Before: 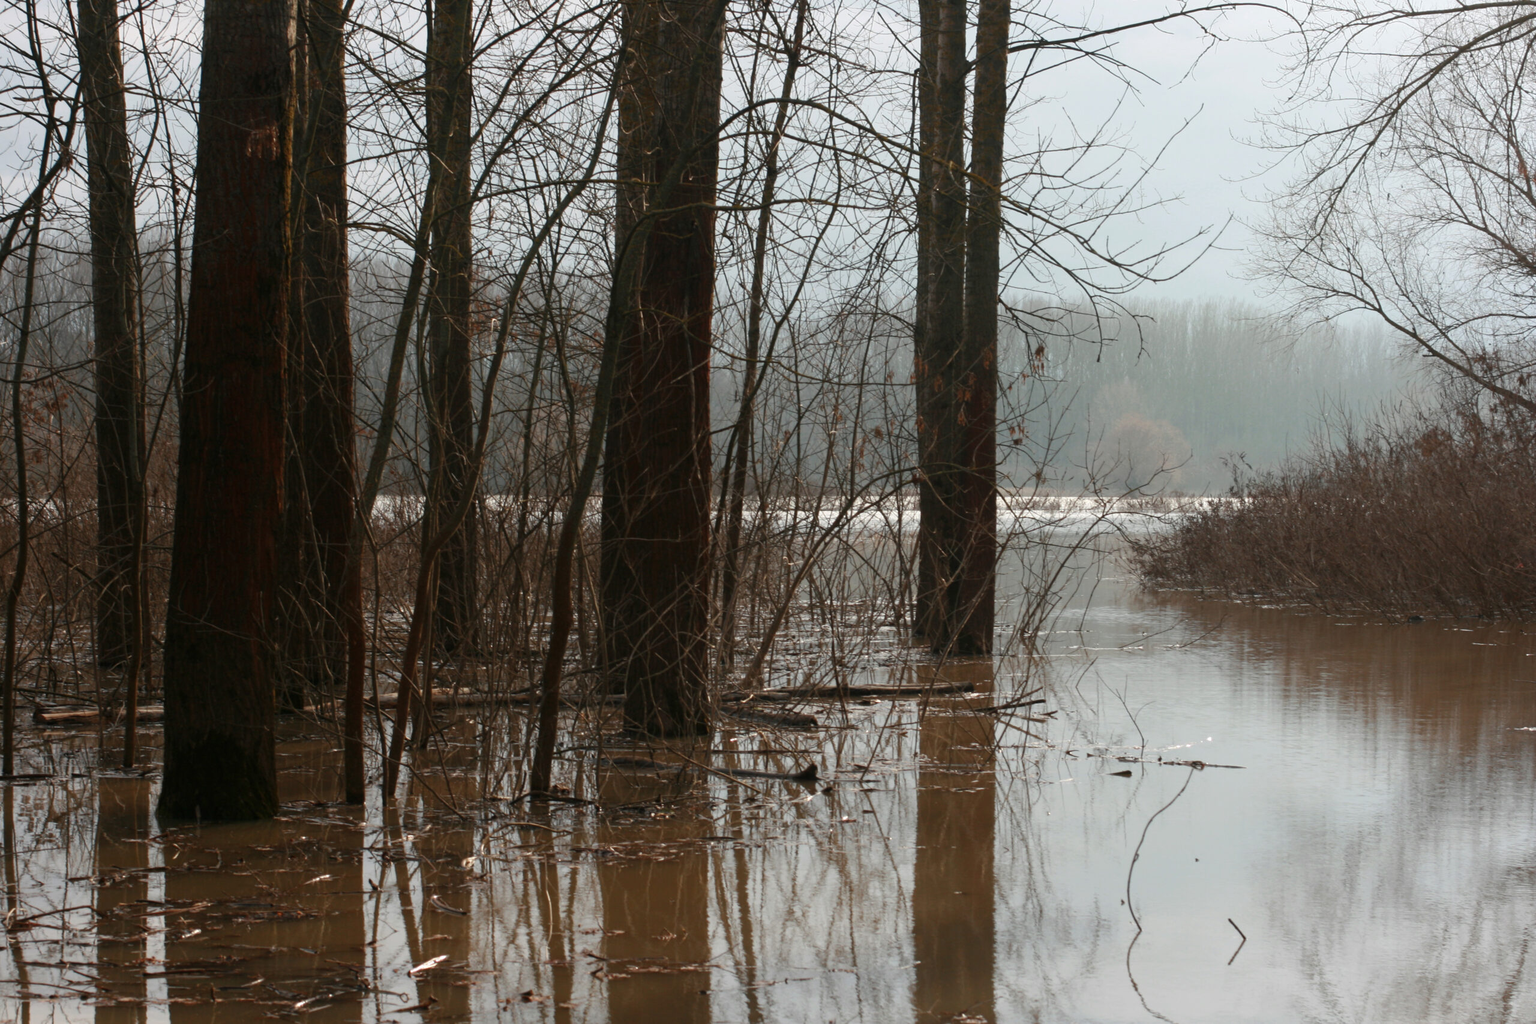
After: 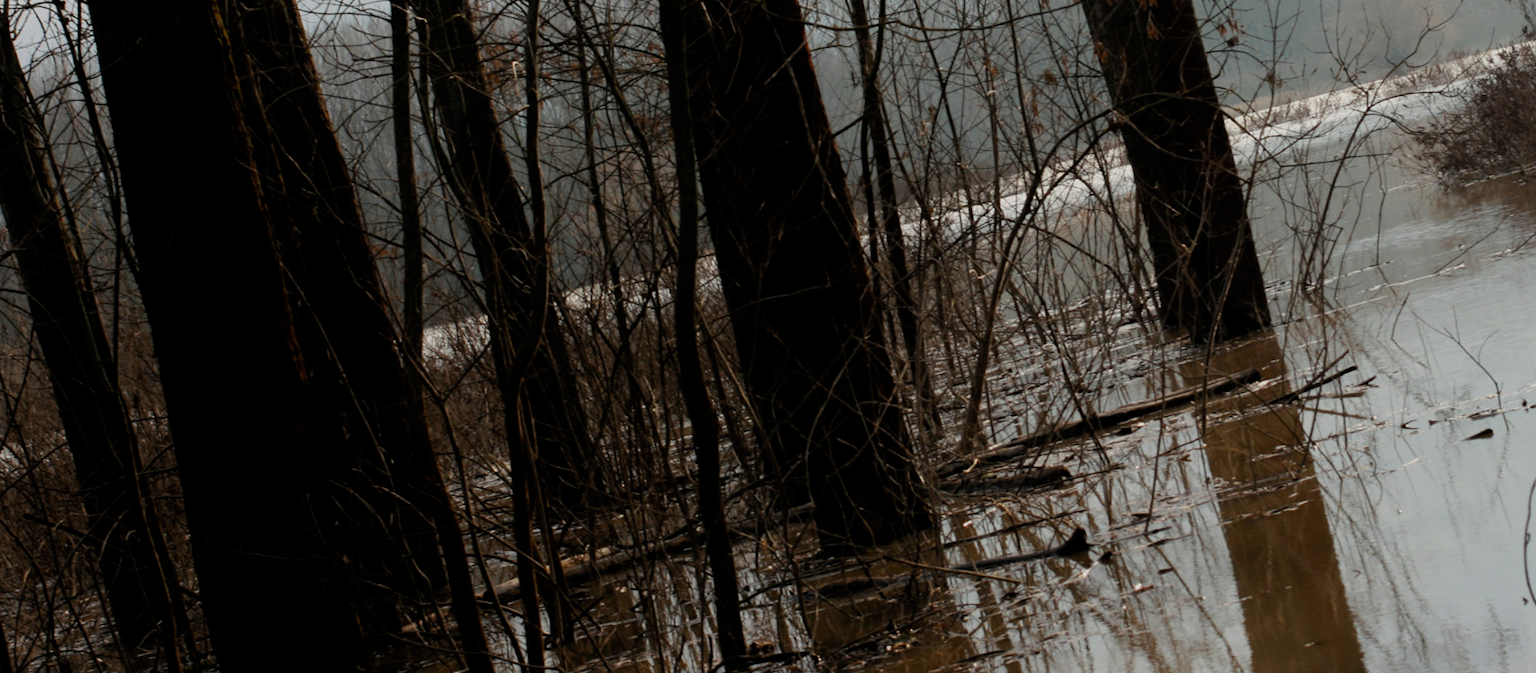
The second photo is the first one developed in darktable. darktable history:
filmic rgb: black relative exposure -7.75 EV, white relative exposure 4.4 EV, threshold 3 EV, target black luminance 0%, hardness 3.76, latitude 50.51%, contrast 1.074, highlights saturation mix 10%, shadows ↔ highlights balance -0.22%, color science v4 (2020), enable highlight reconstruction true
tone curve: curves: ch0 [(0, 0) (0.8, 0.757) (1, 1)], color space Lab, linked channels, preserve colors none
crop: top 26.531%, right 17.959%
rotate and perspective: rotation -14.8°, crop left 0.1, crop right 0.903, crop top 0.25, crop bottom 0.748
